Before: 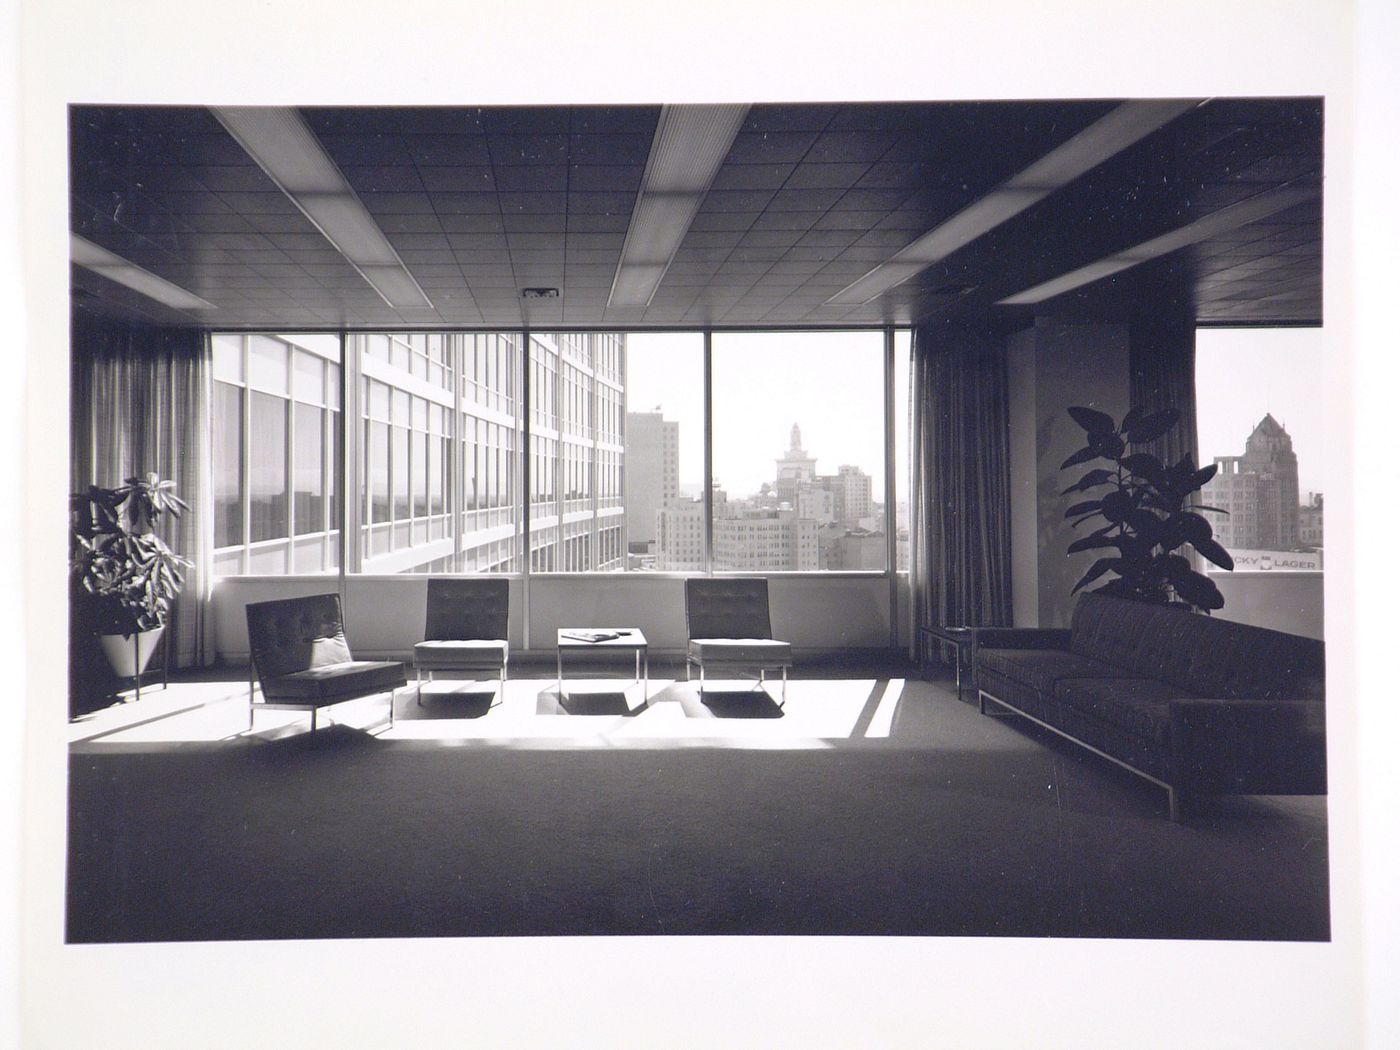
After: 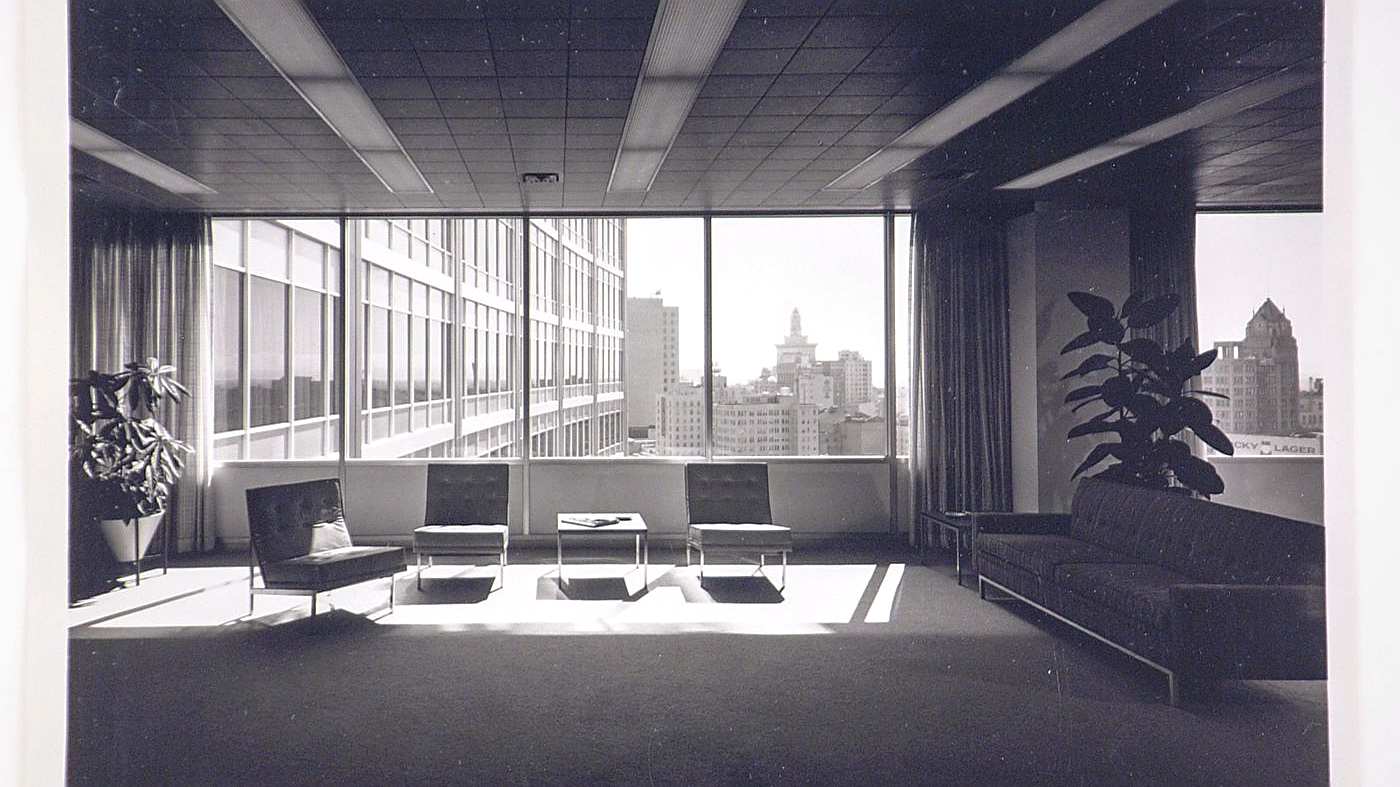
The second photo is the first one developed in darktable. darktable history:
local contrast: on, module defaults
crop: top 11.038%, bottom 13.962%
sharpen: on, module defaults
